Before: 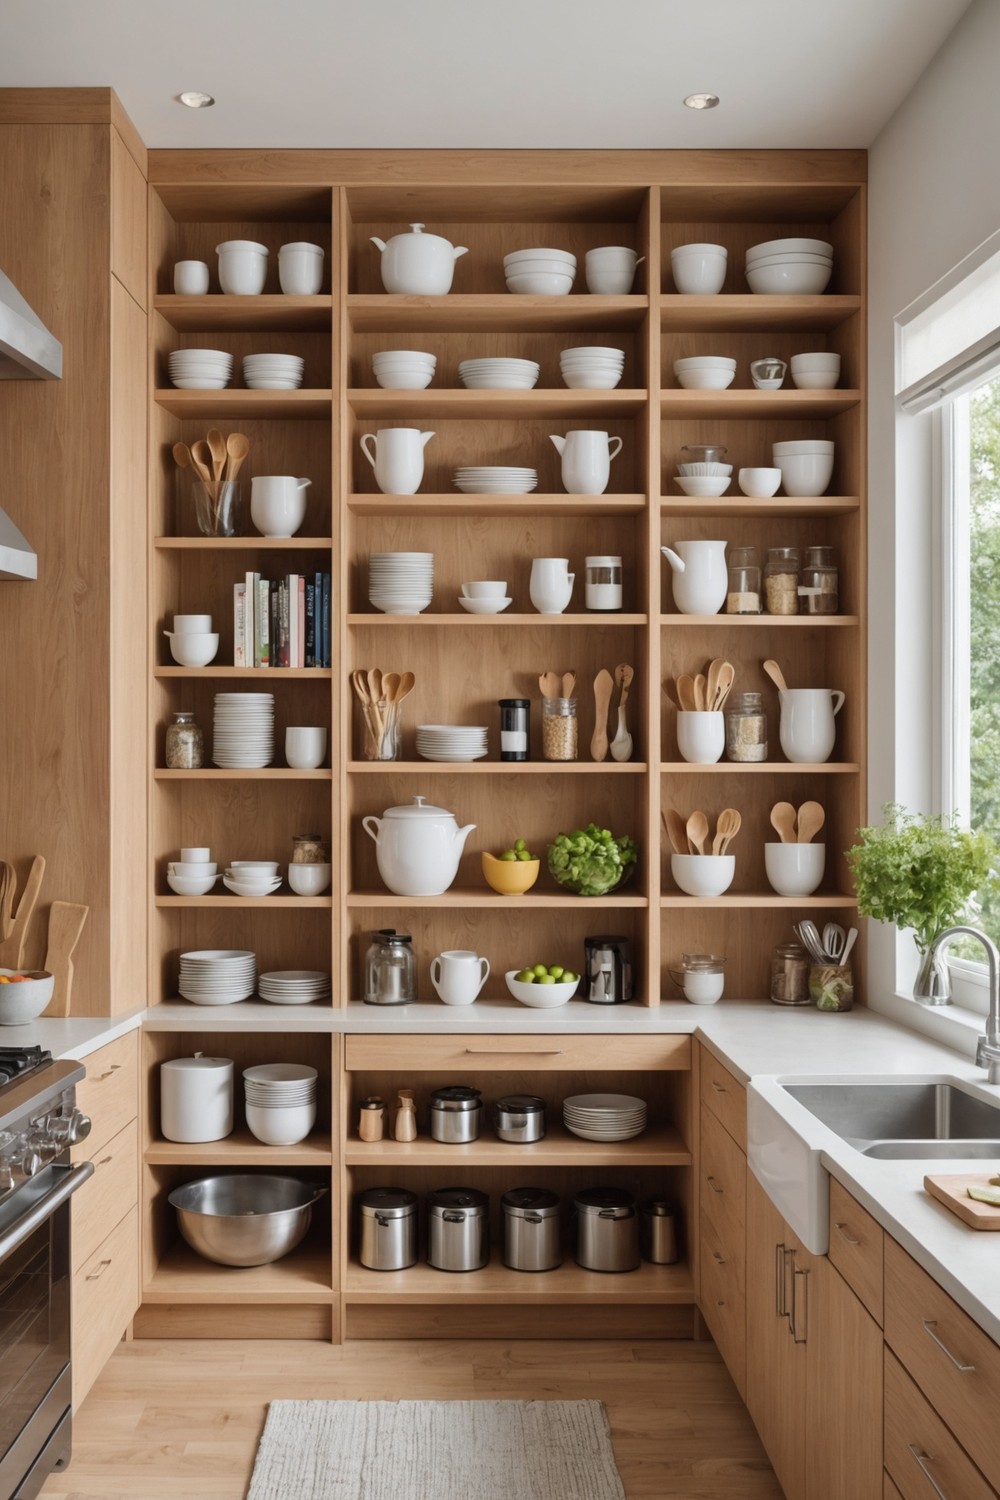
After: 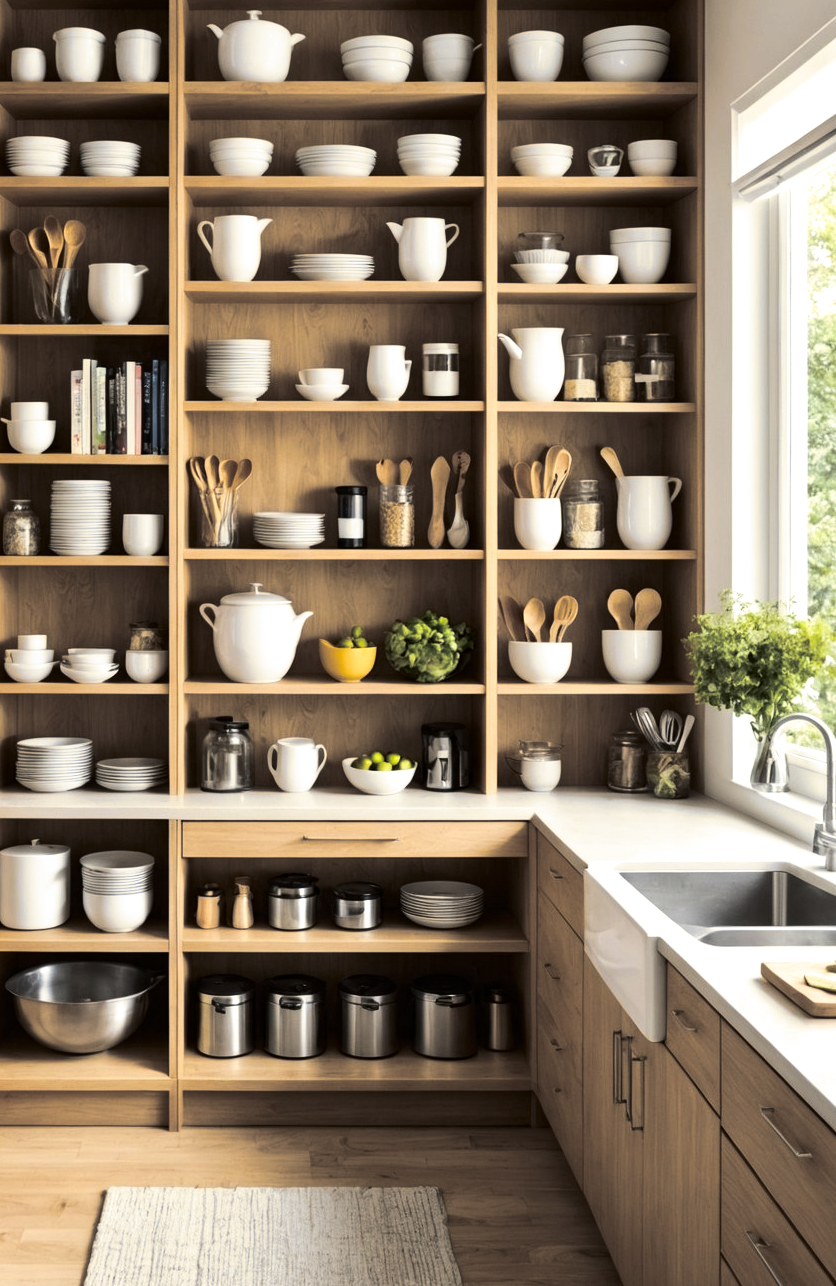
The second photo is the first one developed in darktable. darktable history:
crop: left 16.315%, top 14.246%
color contrast: green-magenta contrast 0.85, blue-yellow contrast 1.25, unbound 0
exposure: black level correction 0, exposure 0.5 EV, compensate exposure bias true, compensate highlight preservation false
split-toning: shadows › hue 43.2°, shadows › saturation 0, highlights › hue 50.4°, highlights › saturation 1
contrast brightness saturation: contrast 0.2, brightness -0.11, saturation 0.1
